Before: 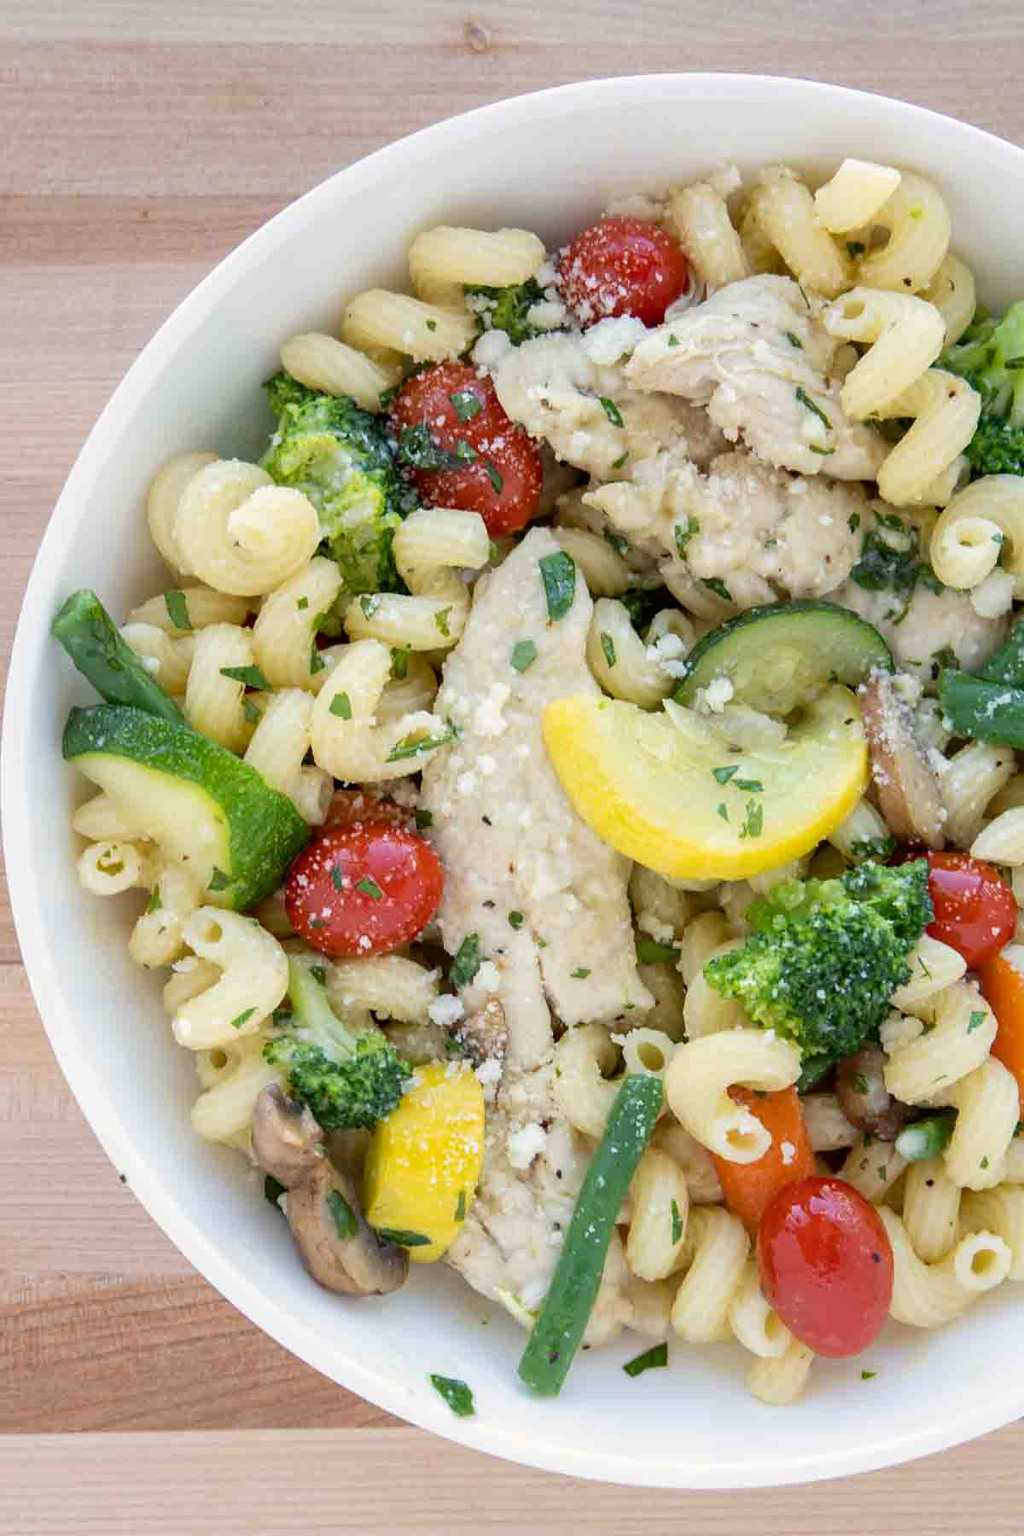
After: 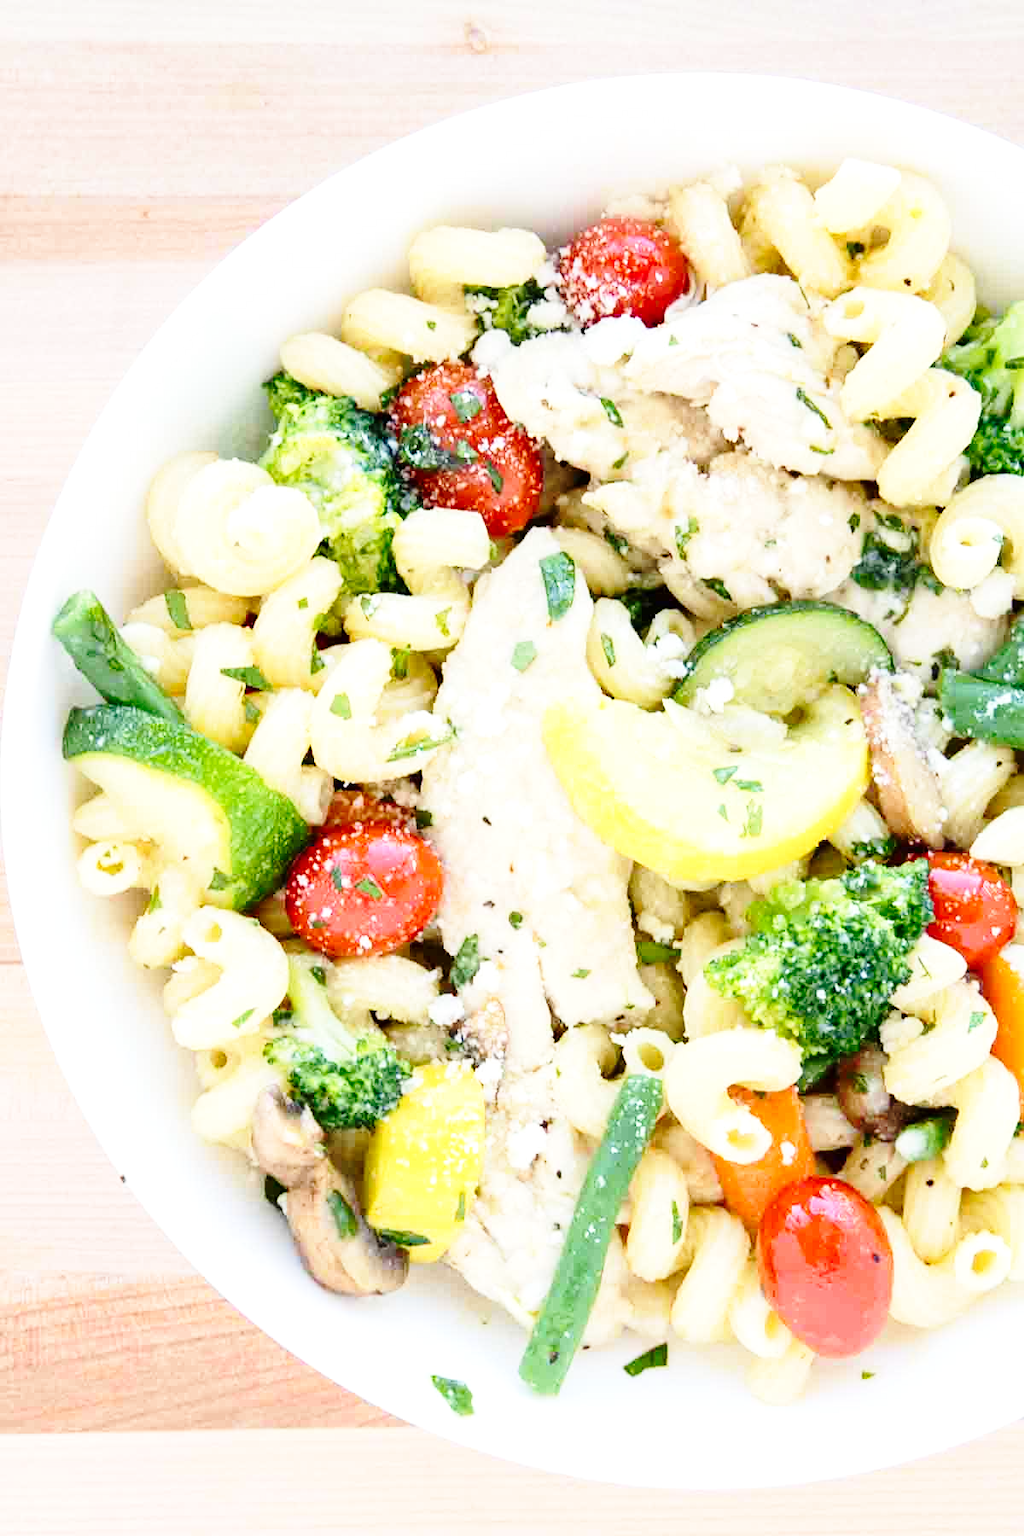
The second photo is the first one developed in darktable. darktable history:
base curve: curves: ch0 [(0, 0) (0.028, 0.03) (0.121, 0.232) (0.46, 0.748) (0.859, 0.968) (1, 1)], preserve colors none
exposure: black level correction 0, exposure 0.5 EV, compensate exposure bias true, compensate highlight preservation false
shadows and highlights: shadows -31.61, highlights 29.51, highlights color adjustment 42.6%
